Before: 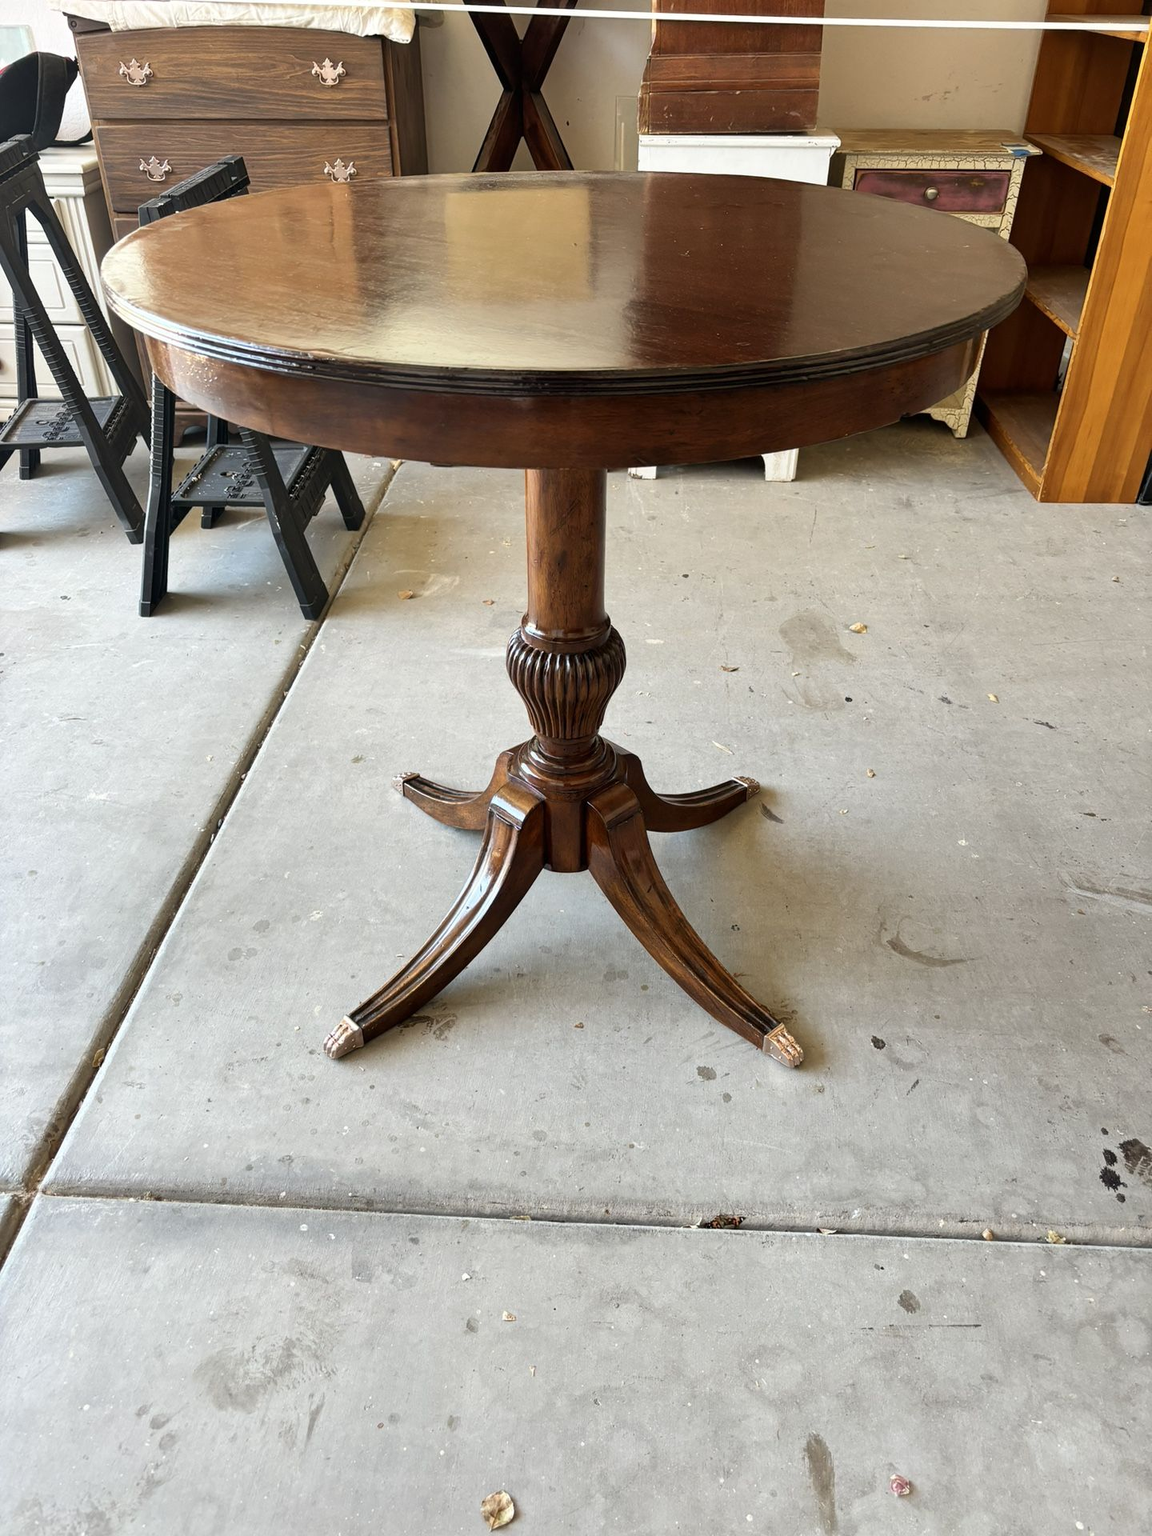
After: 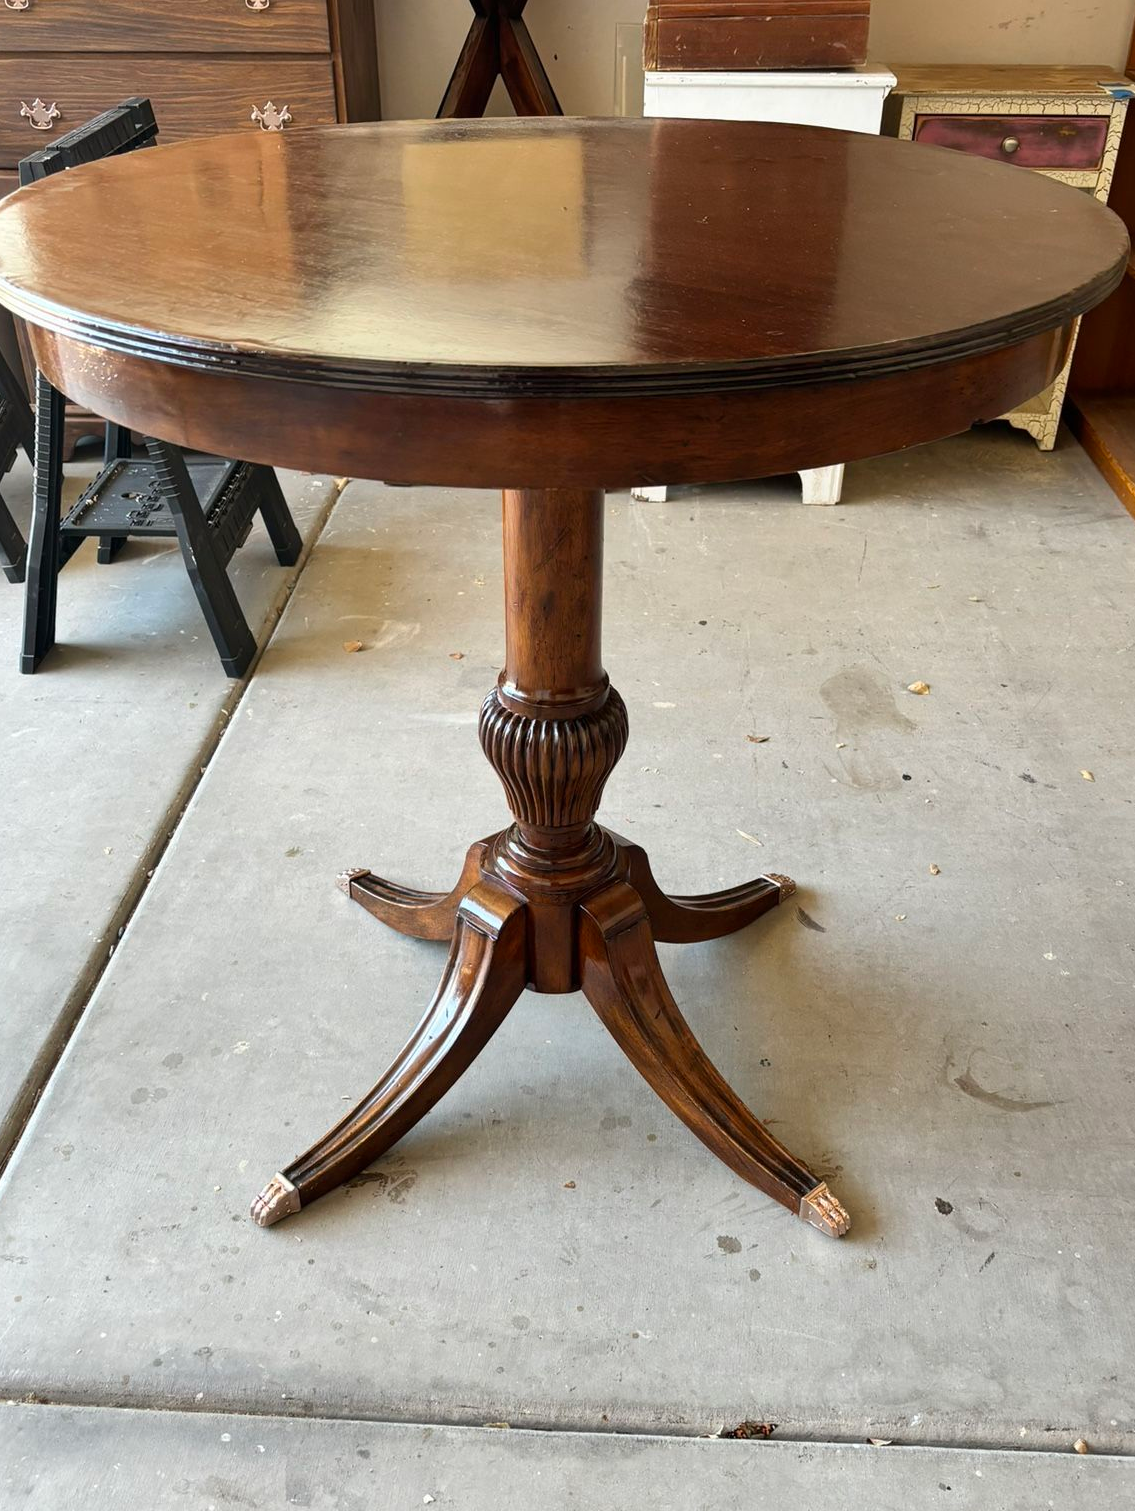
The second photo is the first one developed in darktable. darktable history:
crop and rotate: left 10.717%, top 5.08%, right 10.463%, bottom 16.199%
